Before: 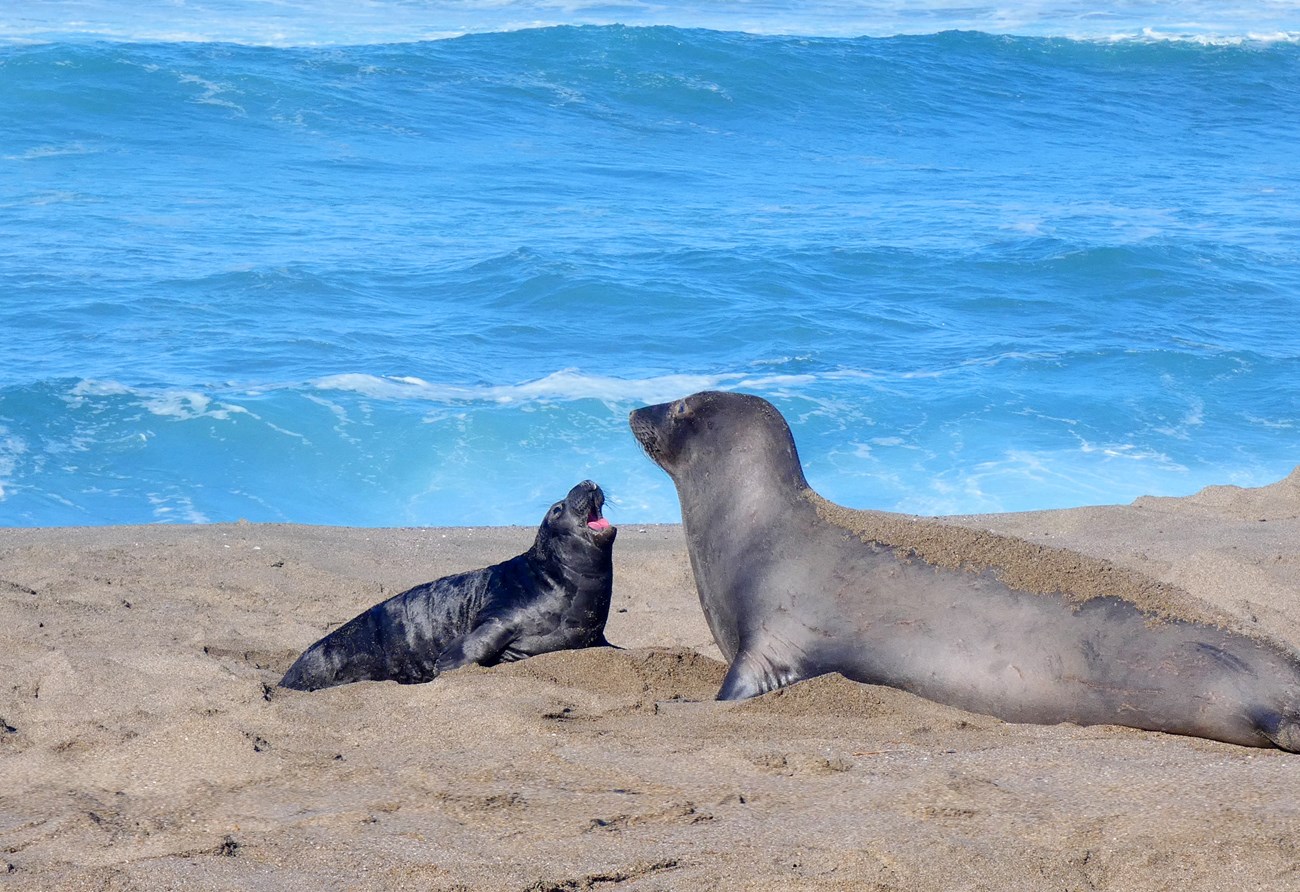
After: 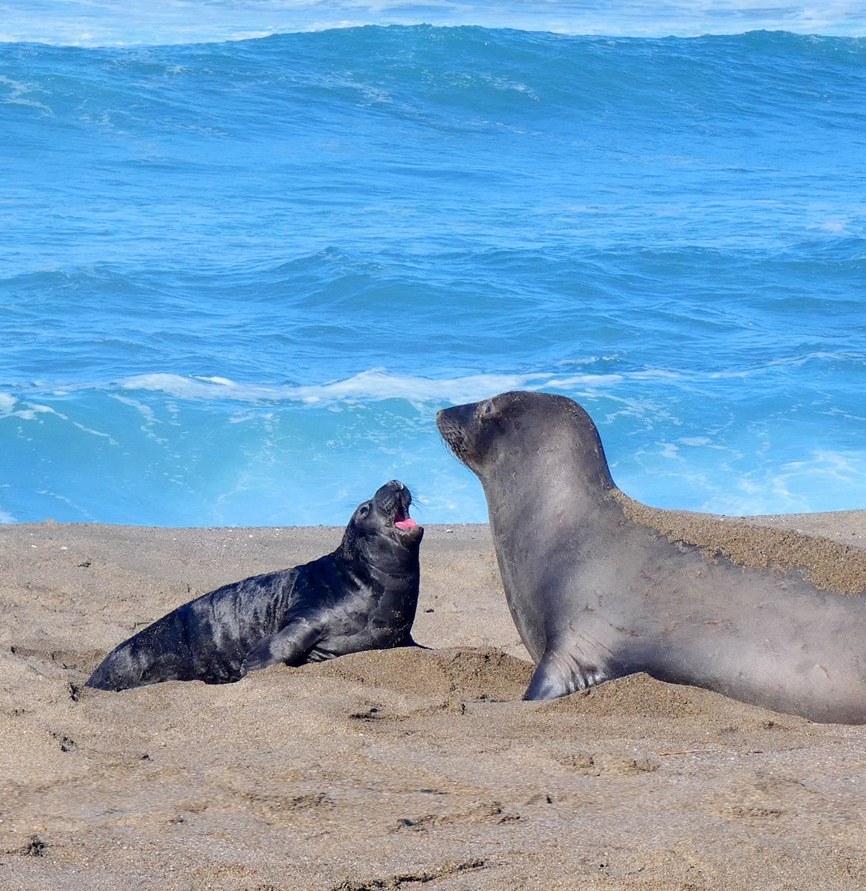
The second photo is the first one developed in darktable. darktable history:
crop and rotate: left 14.921%, right 18.449%
